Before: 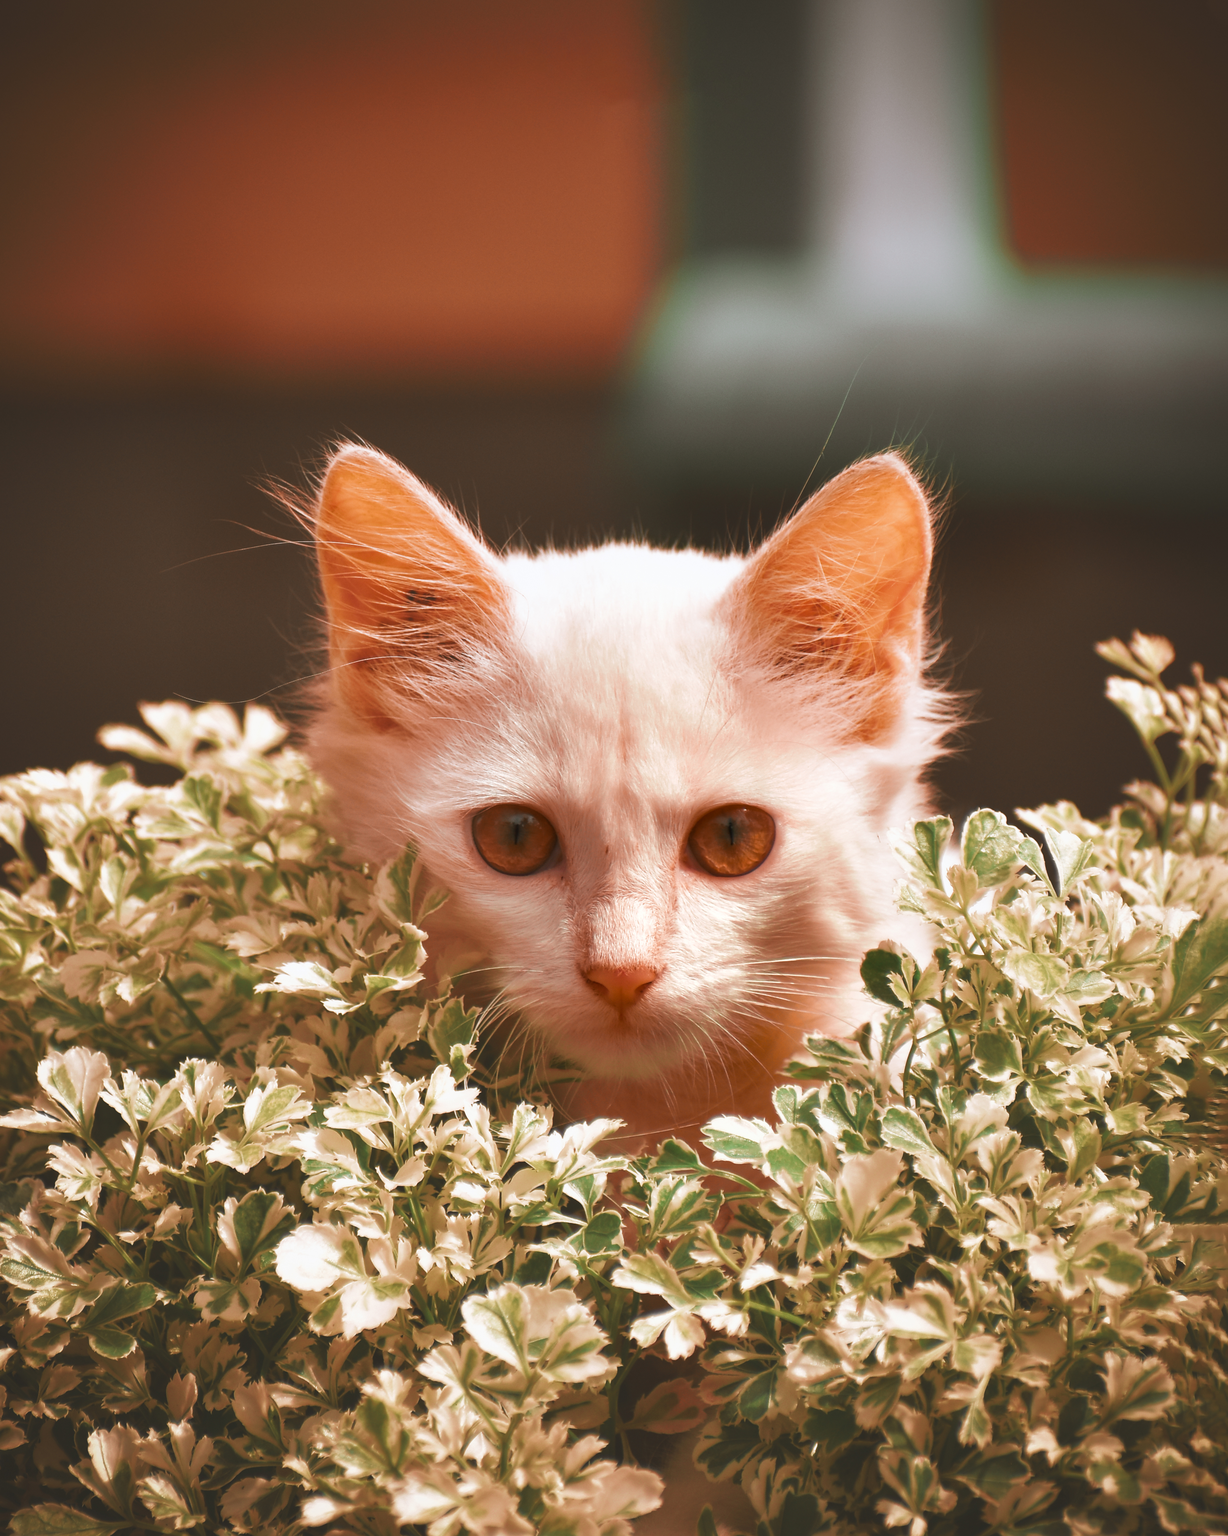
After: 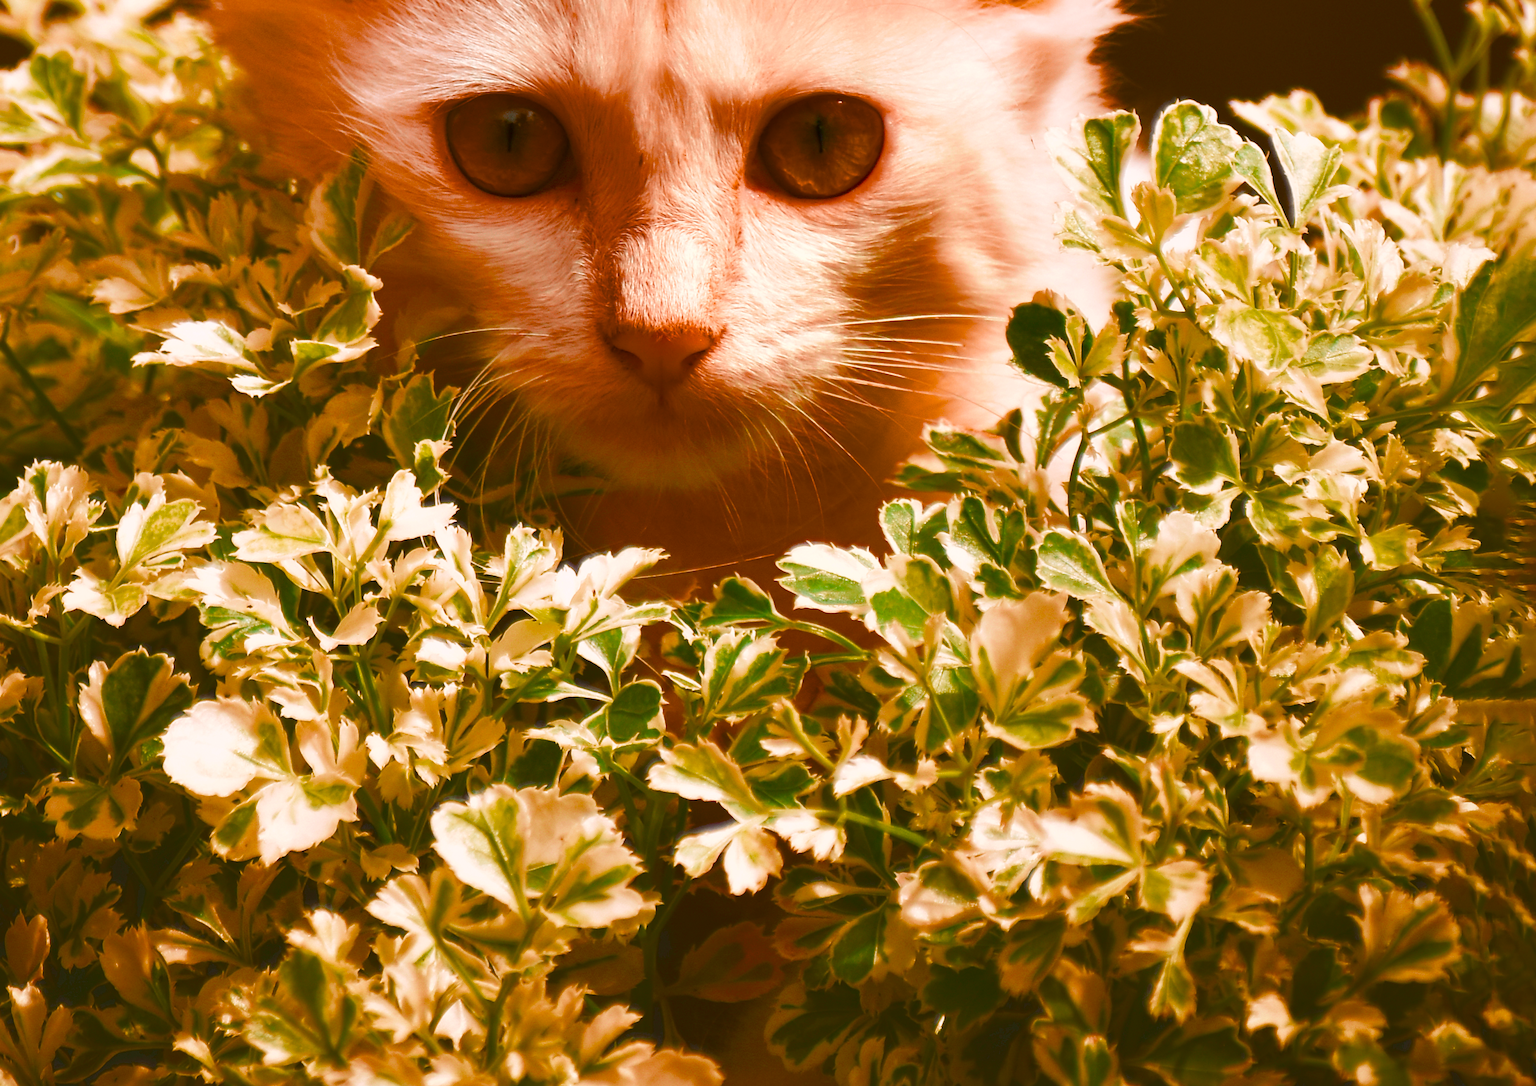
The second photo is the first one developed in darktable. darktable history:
crop and rotate: left 13.279%, top 48.144%, bottom 2.783%
color balance rgb: highlights gain › chroma 1.664%, highlights gain › hue 56.86°, linear chroma grading › global chroma 49.614%, perceptual saturation grading › global saturation 20%, perceptual saturation grading › highlights -25.012%, perceptual saturation grading › shadows 50.209%, global vibrance 15.815%, saturation formula JzAzBz (2021)
